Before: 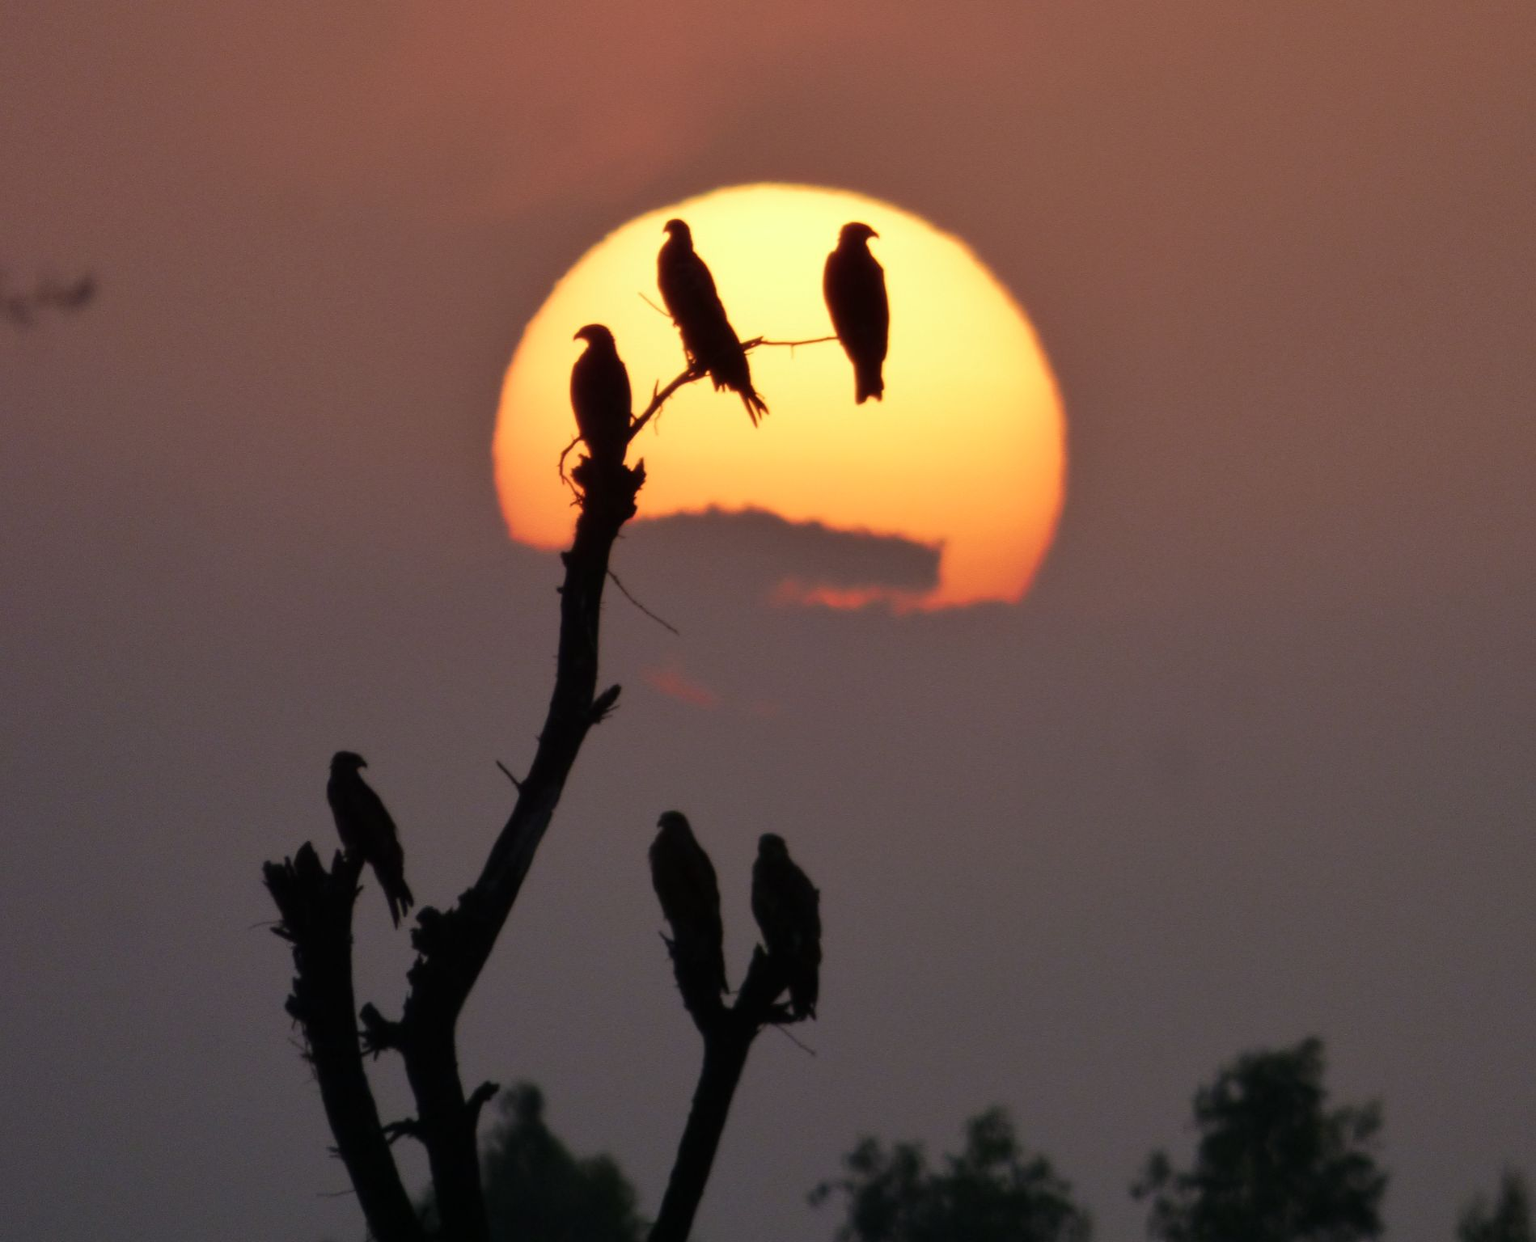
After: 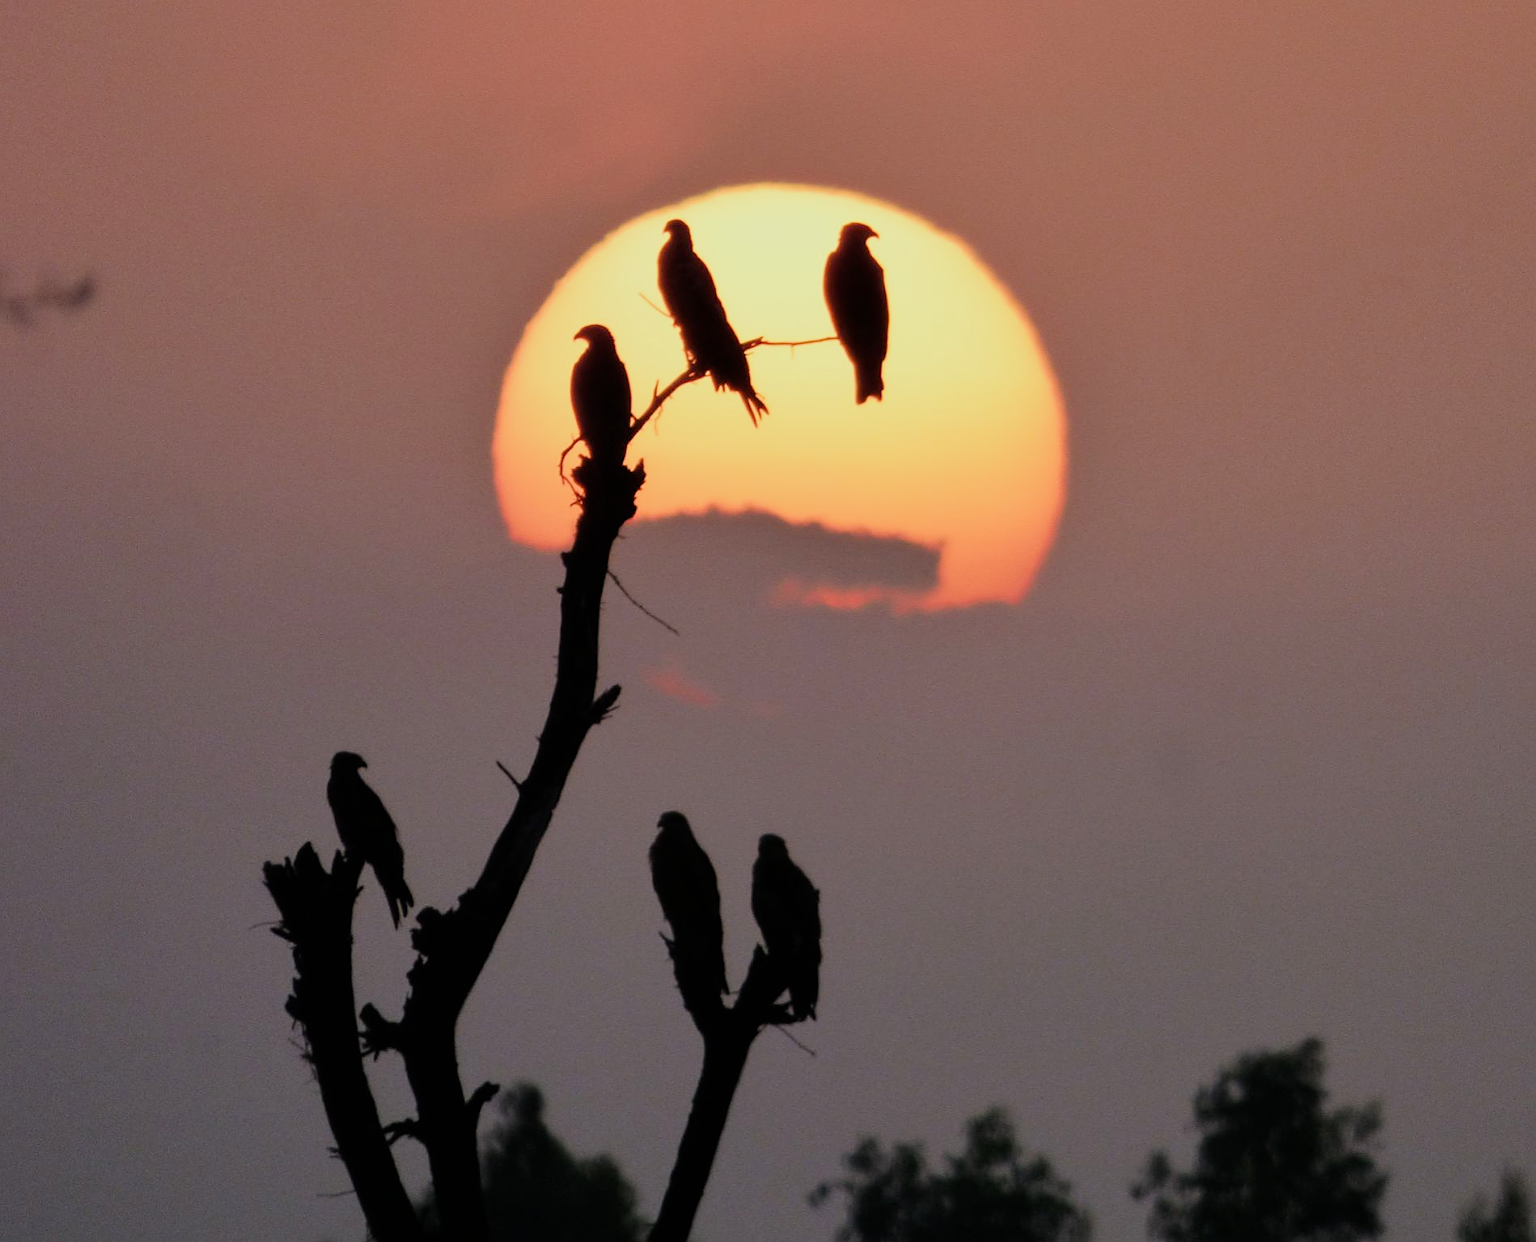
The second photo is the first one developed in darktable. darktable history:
filmic rgb: black relative exposure -8.37 EV, white relative exposure 4.68 EV, hardness 3.8
sharpen: on, module defaults
exposure: exposure 0.608 EV, compensate exposure bias true, compensate highlight preservation false
